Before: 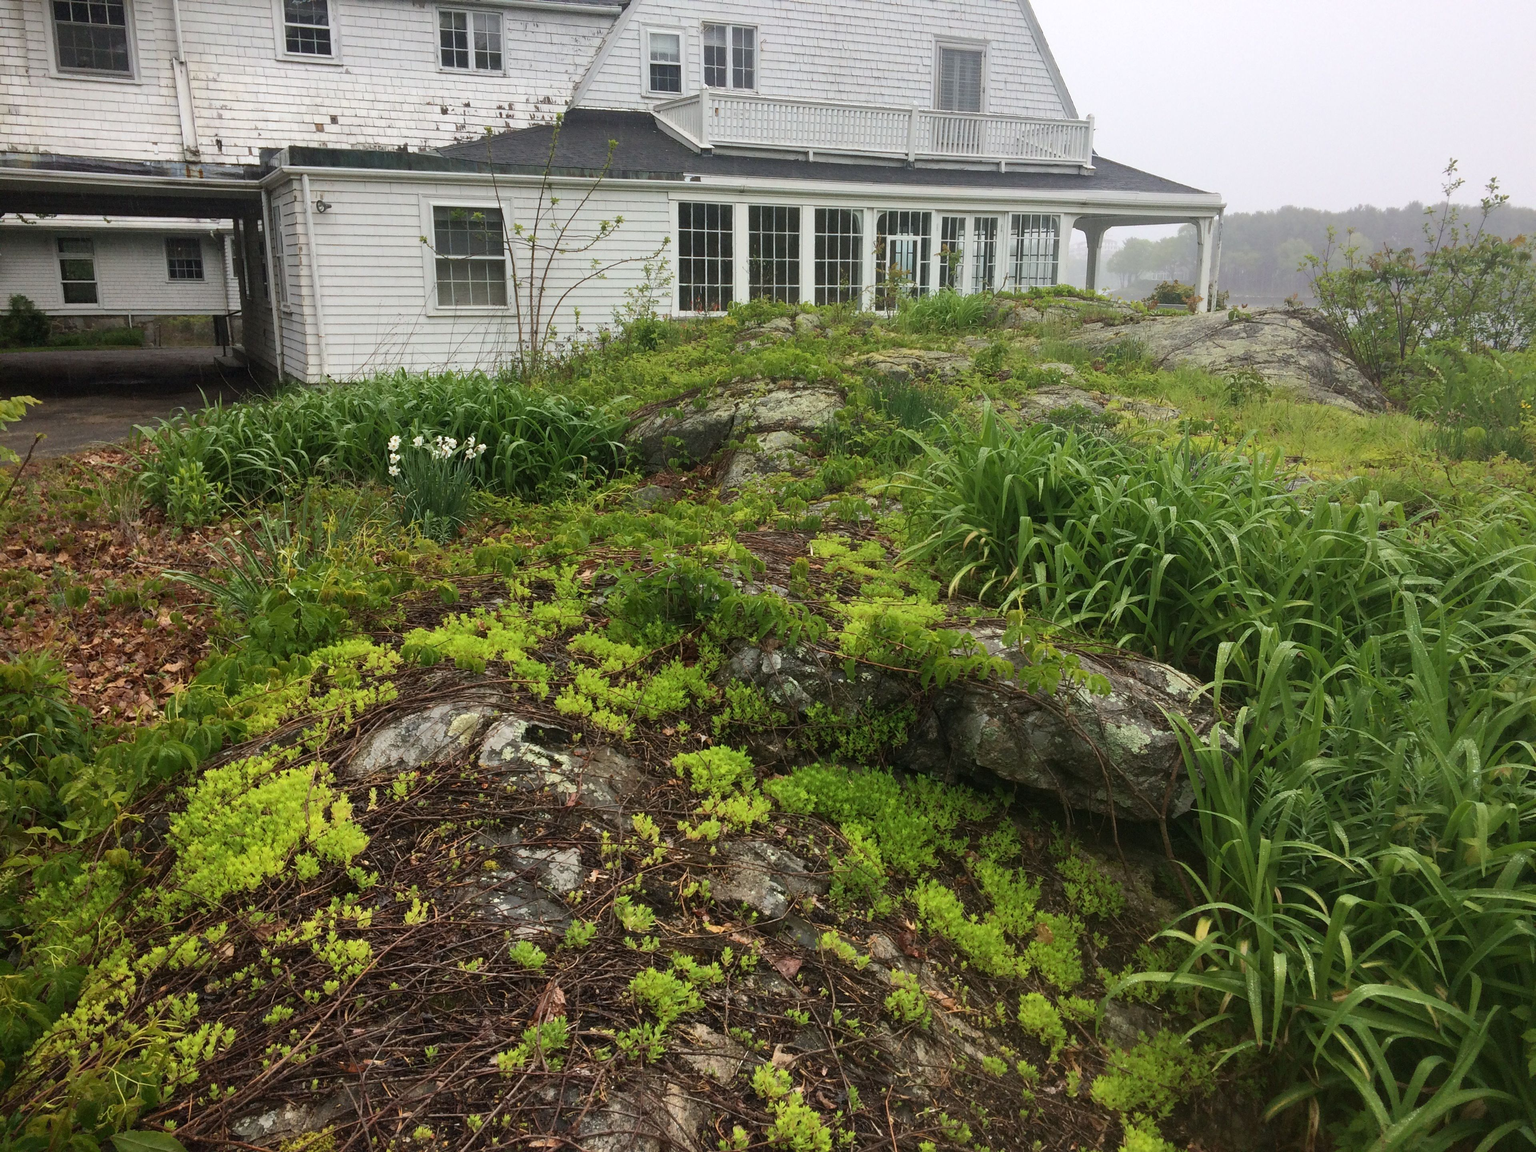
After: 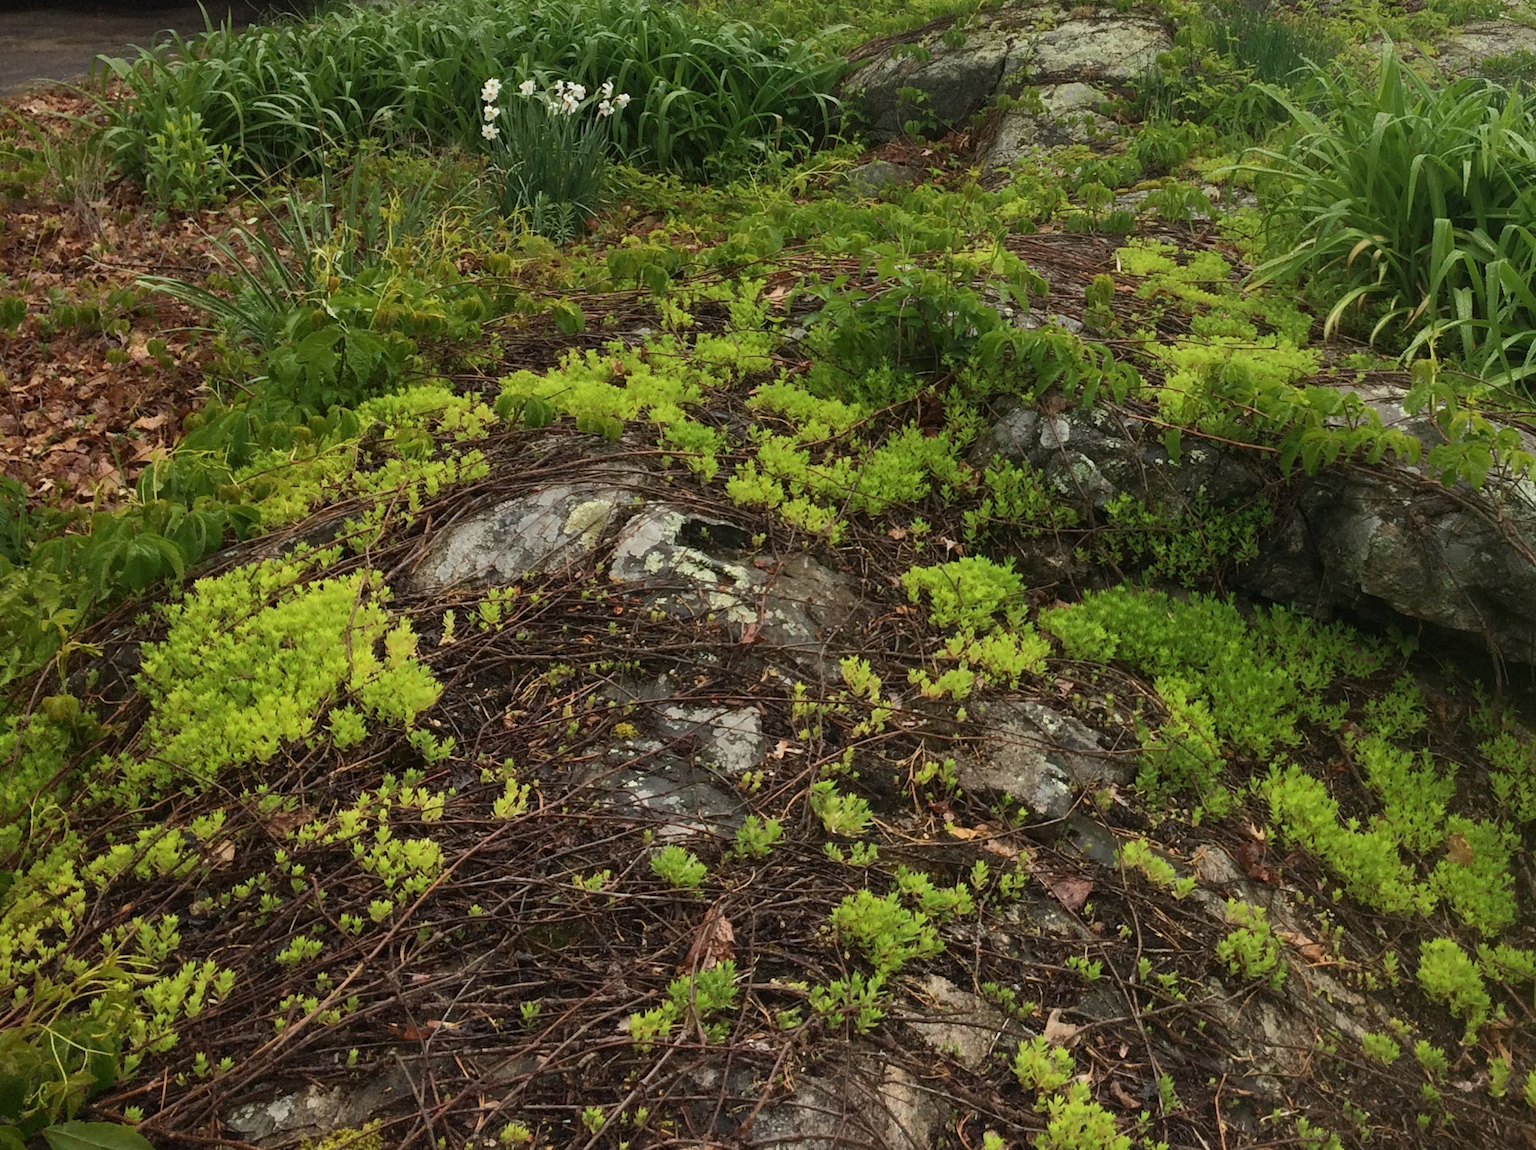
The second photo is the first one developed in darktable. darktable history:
exposure: exposure -0.157 EV, compensate highlight preservation false
crop and rotate: angle -1.06°, left 3.591%, top 32.285%, right 28.614%
